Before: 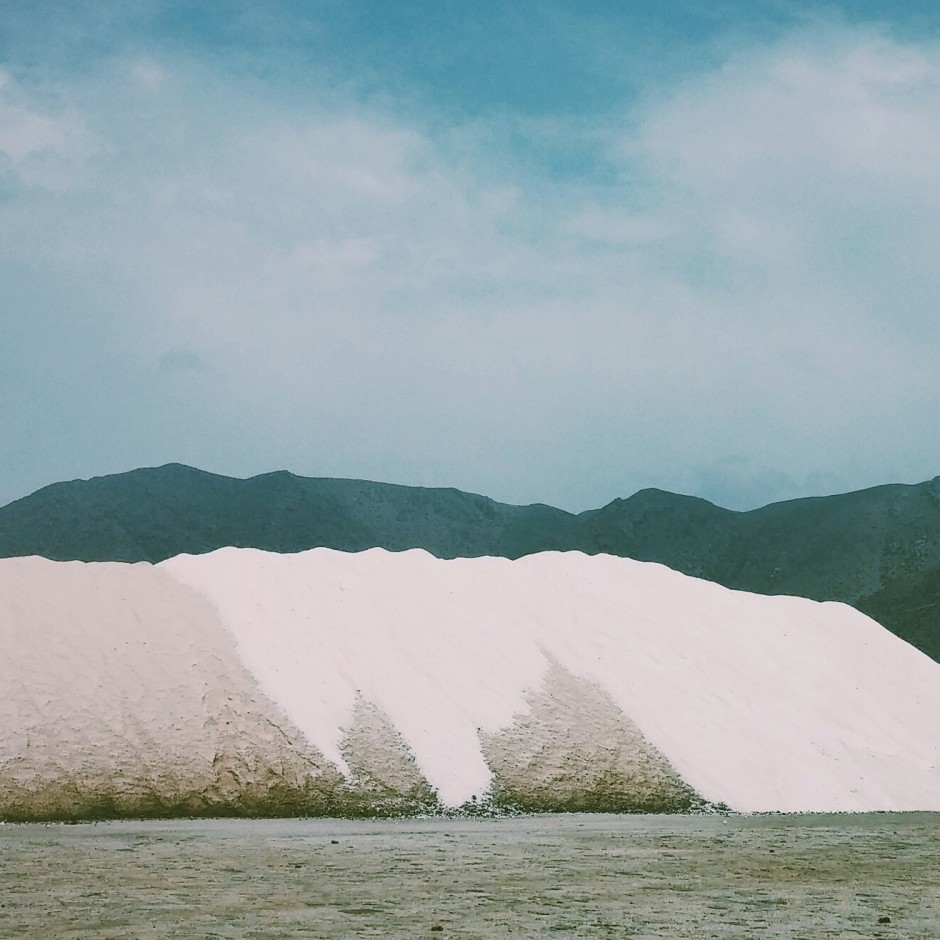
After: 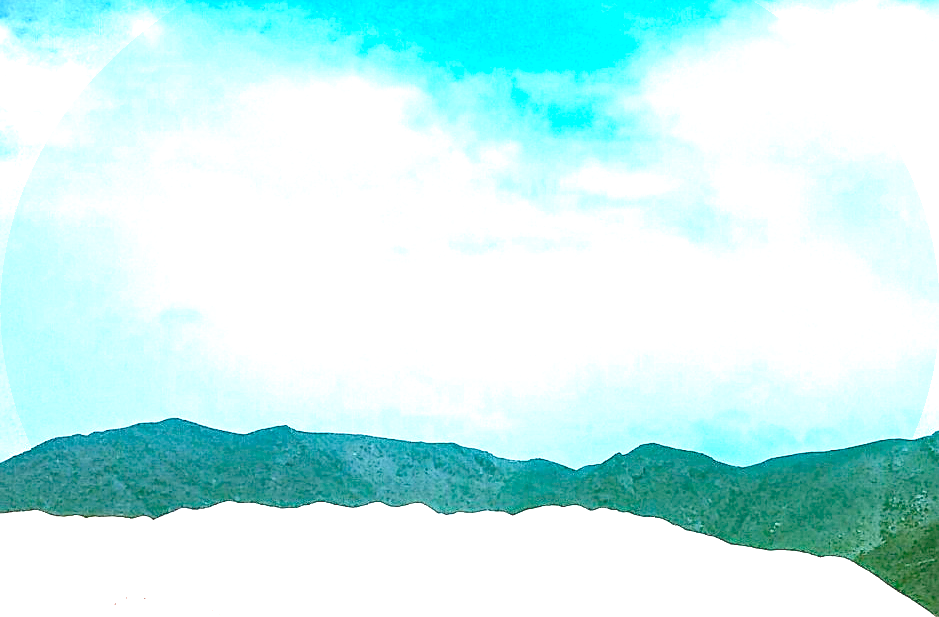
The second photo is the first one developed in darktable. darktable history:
color balance rgb: perceptual saturation grading › global saturation 20%, global vibrance 20%
sharpen: on, module defaults
crop and rotate: top 4.848%, bottom 29.503%
exposure: black level correction 0.016, exposure 1.774 EV, compensate highlight preservation false
haze removal: strength 0.29, distance 0.25, compatibility mode true, adaptive false
vignetting: fall-off start 100%, fall-off radius 71%, brightness -0.434, saturation -0.2, width/height ratio 1.178, dithering 8-bit output, unbound false
rgb levels: mode RGB, independent channels, levels [[0, 0.5, 1], [0, 0.521, 1], [0, 0.536, 1]]
local contrast: on, module defaults
